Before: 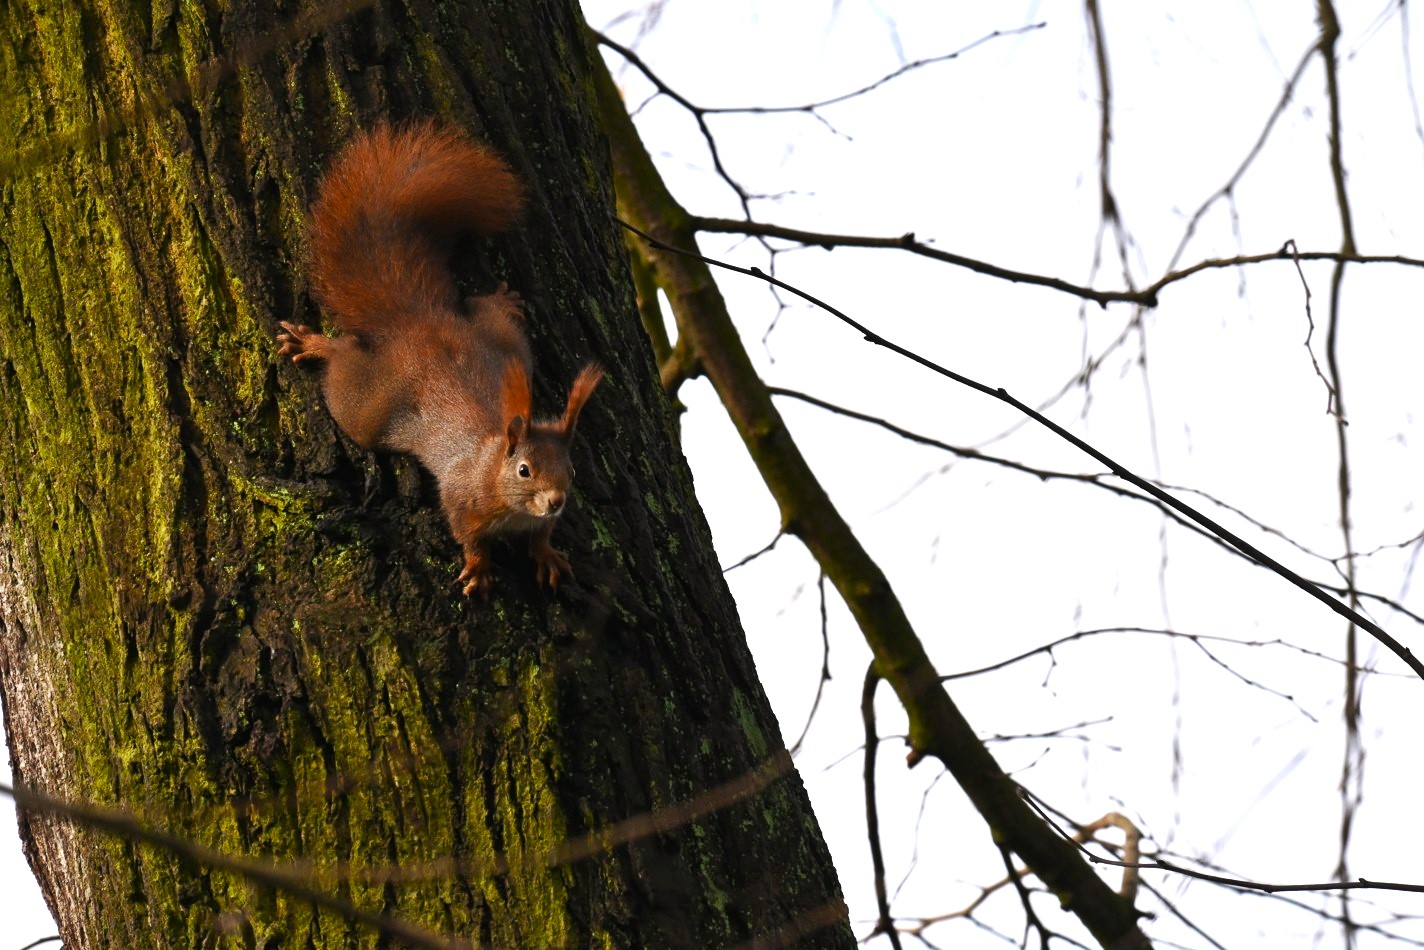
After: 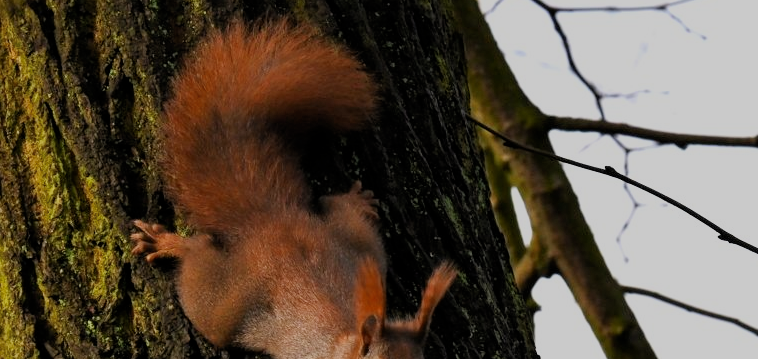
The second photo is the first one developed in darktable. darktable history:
filmic rgb: black relative exposure -8.75 EV, white relative exposure 4.98 EV, target black luminance 0%, hardness 3.79, latitude 65.59%, contrast 0.829, shadows ↔ highlights balance 19.13%, color science v6 (2022), iterations of high-quality reconstruction 0
crop: left 10.311%, top 10.729%, right 36.416%, bottom 51.422%
